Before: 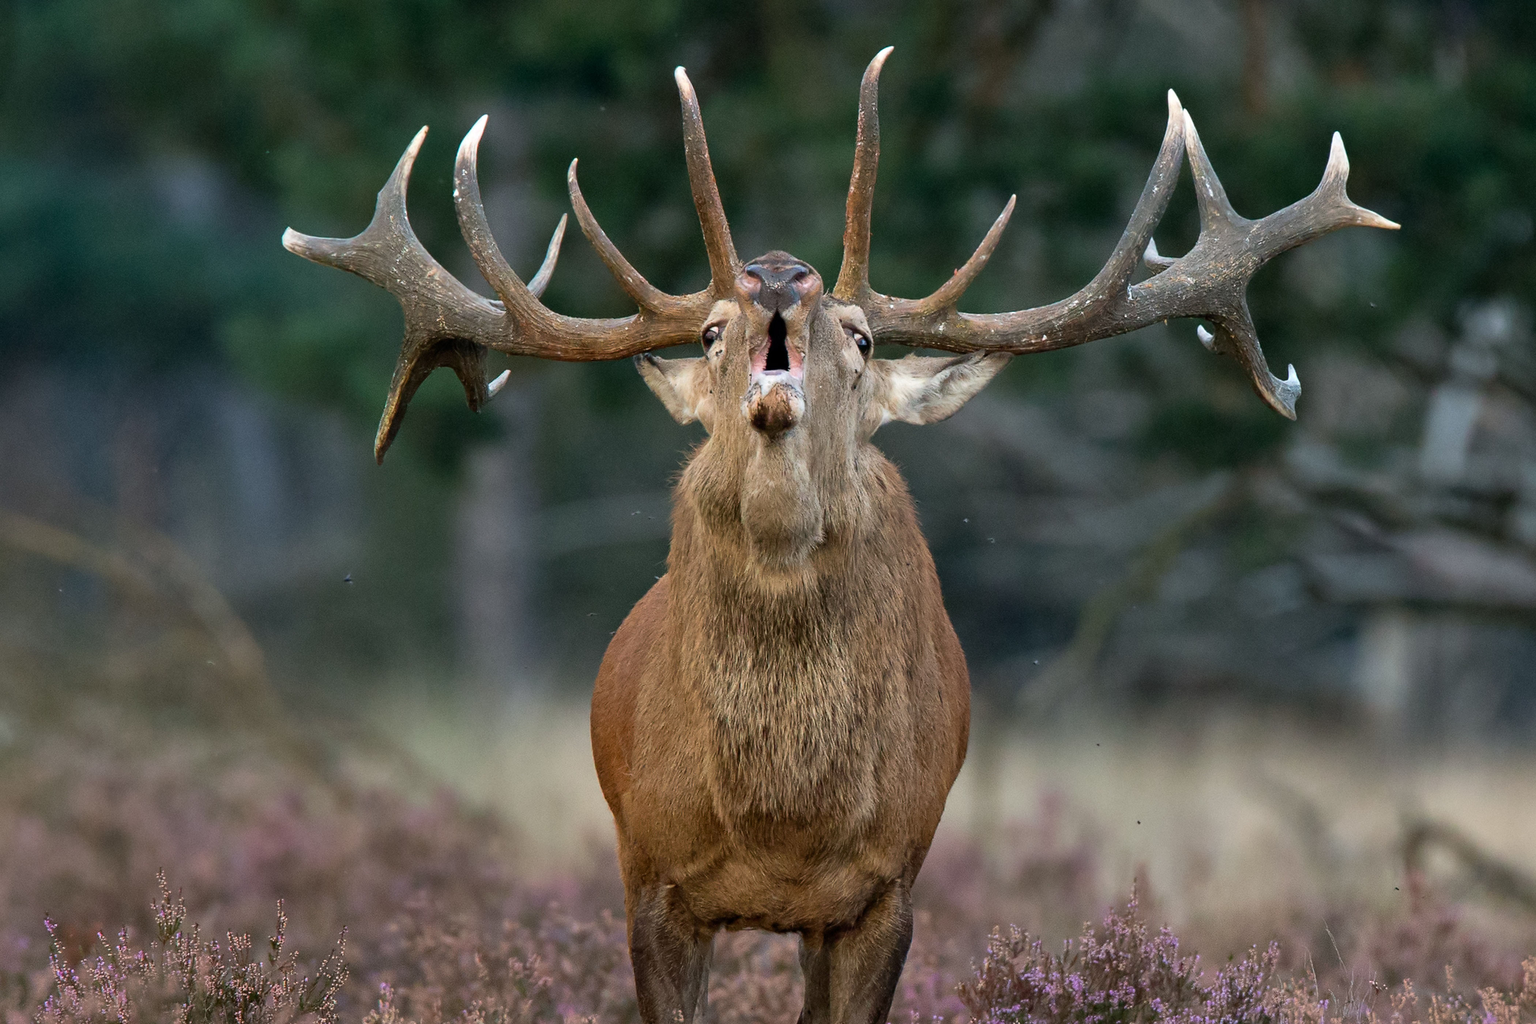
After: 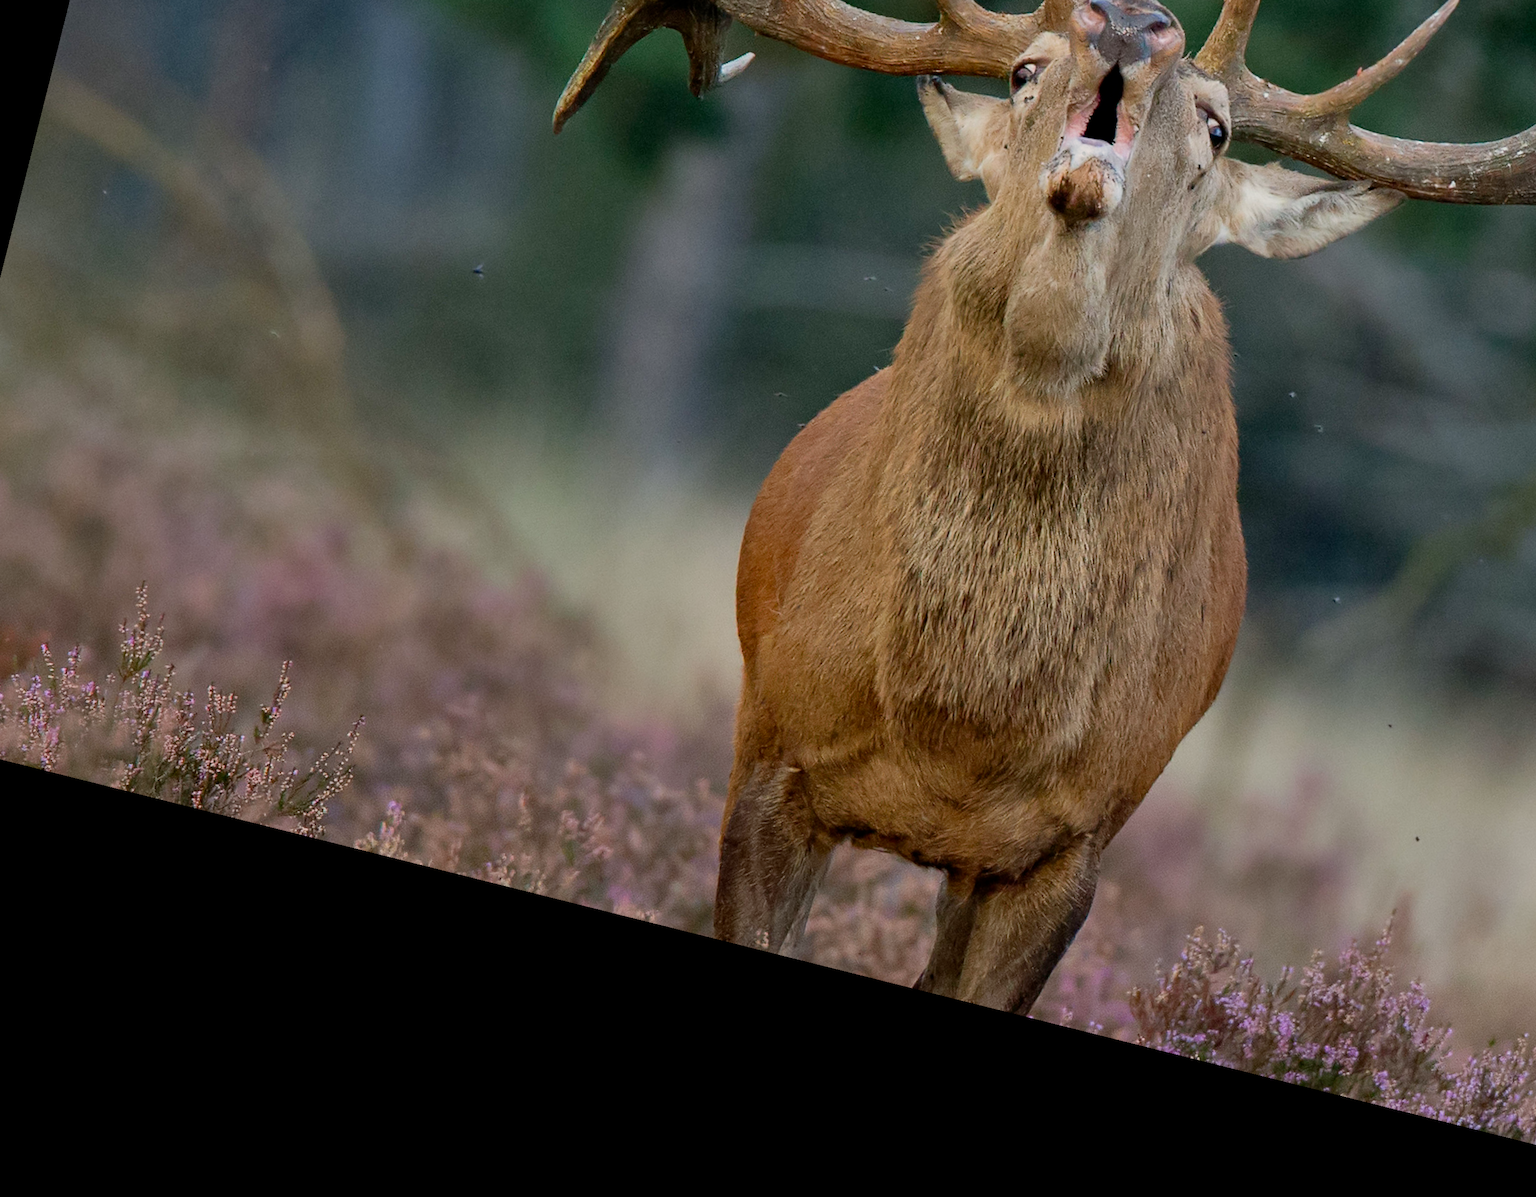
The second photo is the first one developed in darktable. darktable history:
crop and rotate: angle -0.82°, left 3.85%, top 31.828%, right 27.992%
filmic rgb: black relative exposure -16 EV, threshold -0.33 EV, transition 3.19 EV, structure ↔ texture 100%, target black luminance 0%, hardness 7.57, latitude 72.96%, contrast 0.908, highlights saturation mix 10%, shadows ↔ highlights balance -0.38%, add noise in highlights 0, preserve chrominance no, color science v4 (2020), iterations of high-quality reconstruction 10, enable highlight reconstruction true
rotate and perspective: rotation 13.27°, automatic cropping off
